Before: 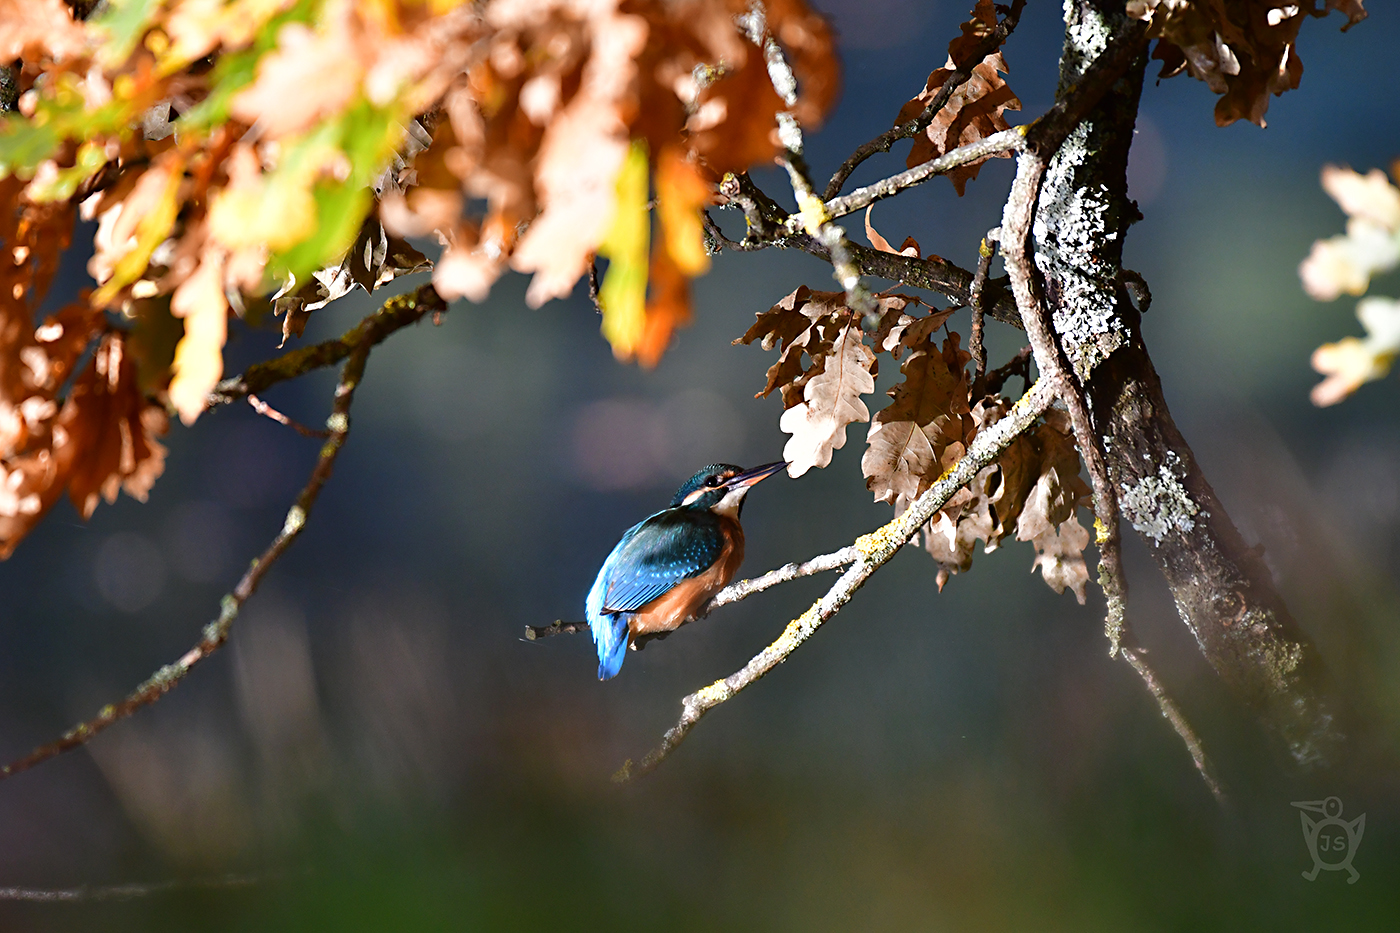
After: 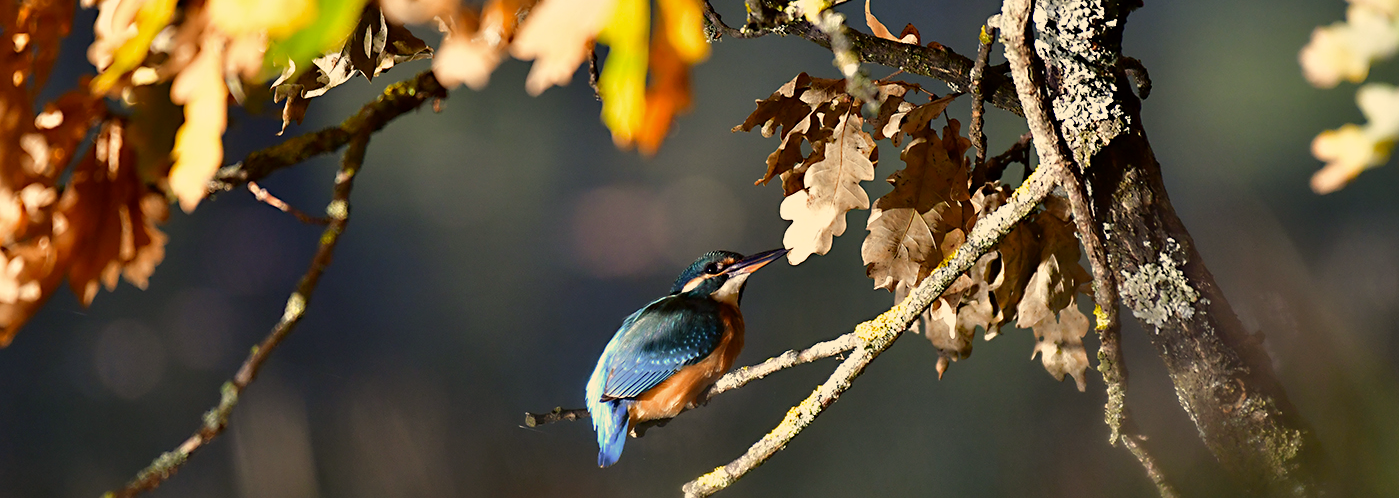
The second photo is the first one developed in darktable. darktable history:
crop and rotate: top 22.973%, bottom 23.612%
color correction: highlights a* 2.59, highlights b* 22.83
exposure: black level correction 0.001, exposure -0.205 EV, compensate exposure bias true, compensate highlight preservation false
